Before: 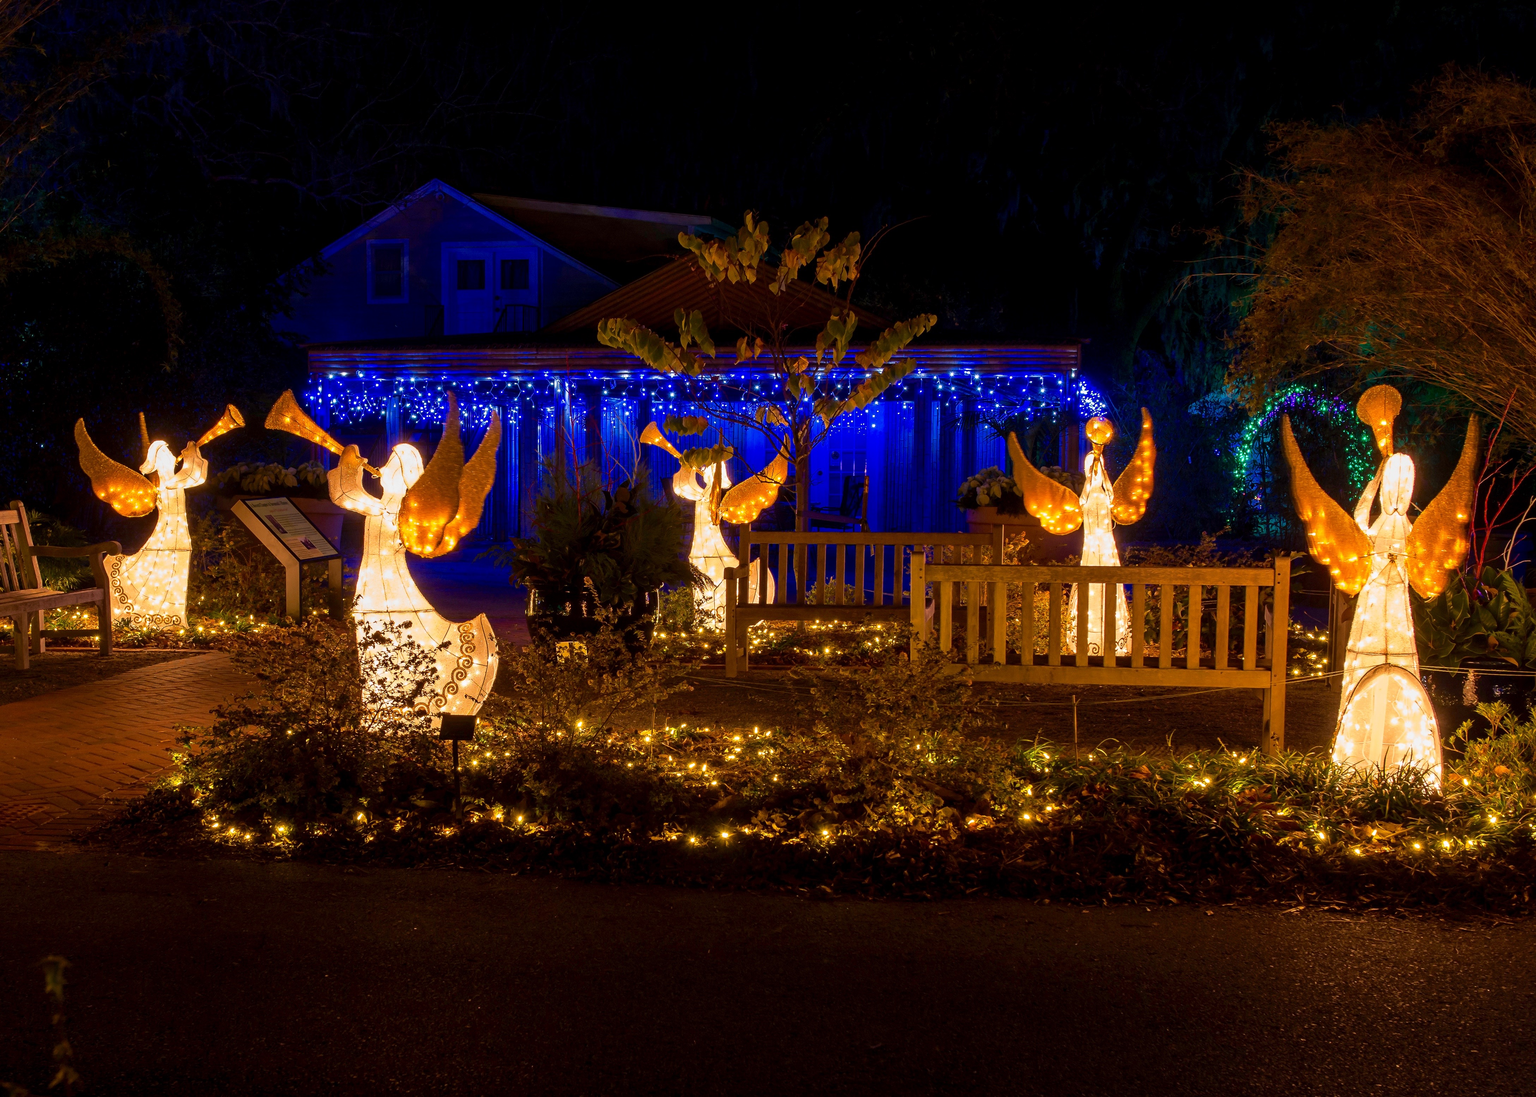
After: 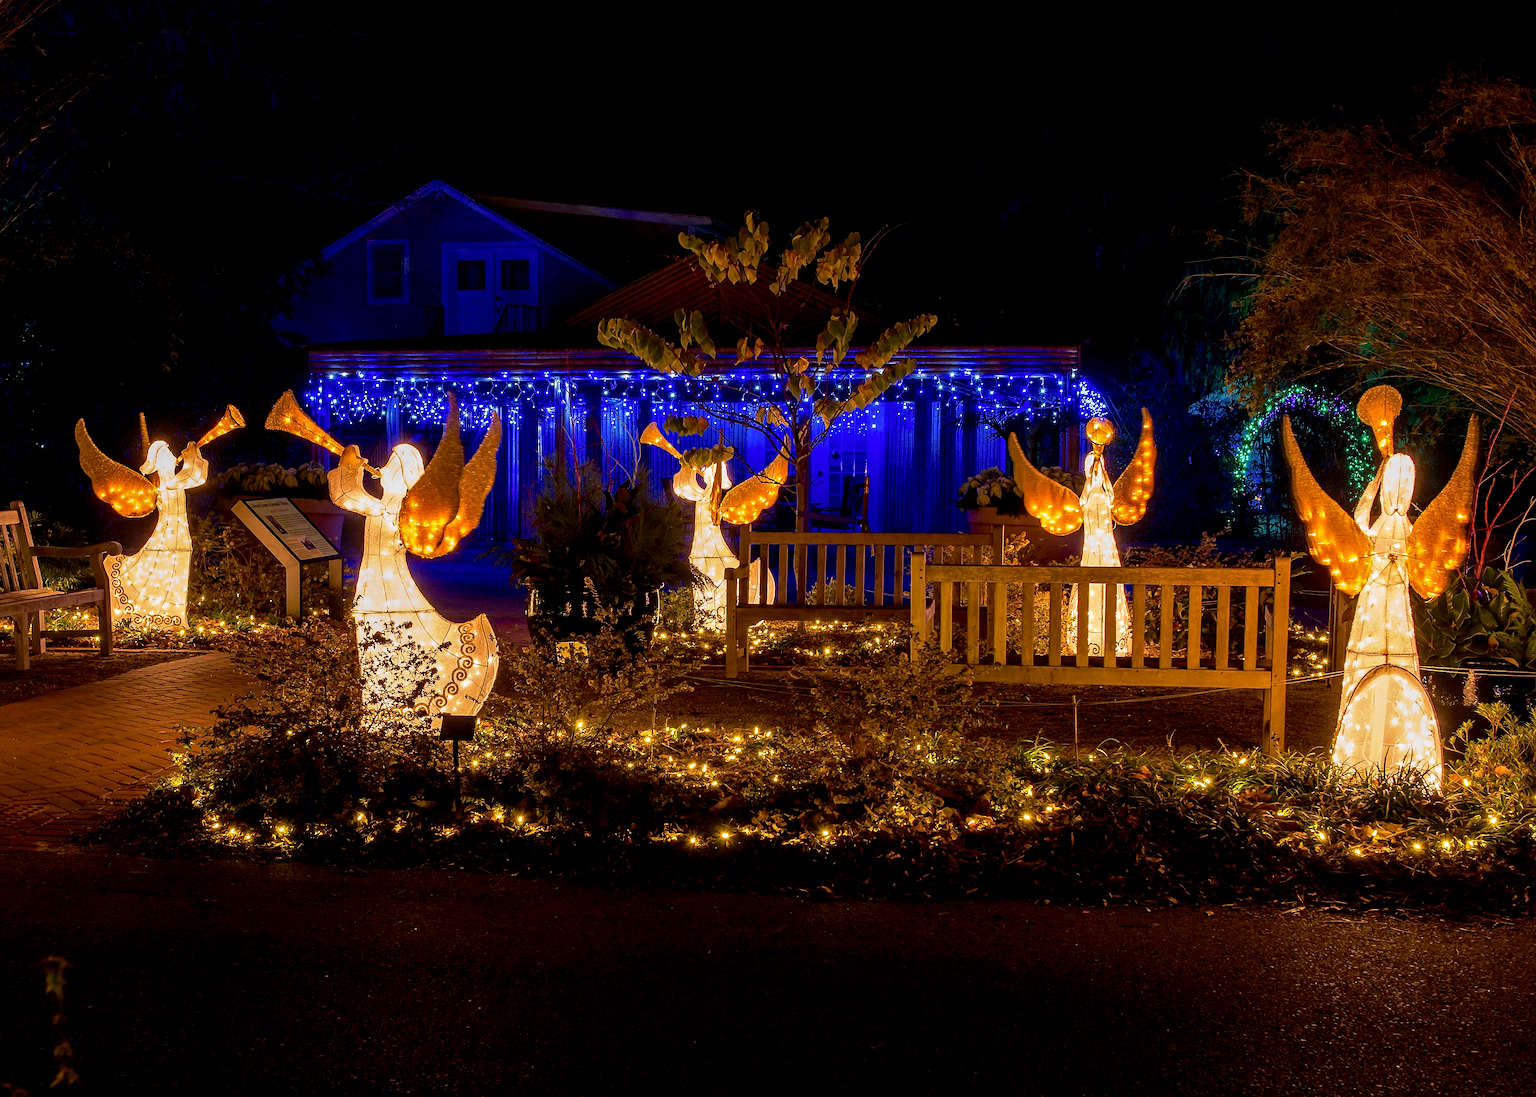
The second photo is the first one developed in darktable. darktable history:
exposure: black level correction 0.004, exposure 0.014 EV, compensate highlight preservation false
sharpen: on, module defaults
local contrast: on, module defaults
